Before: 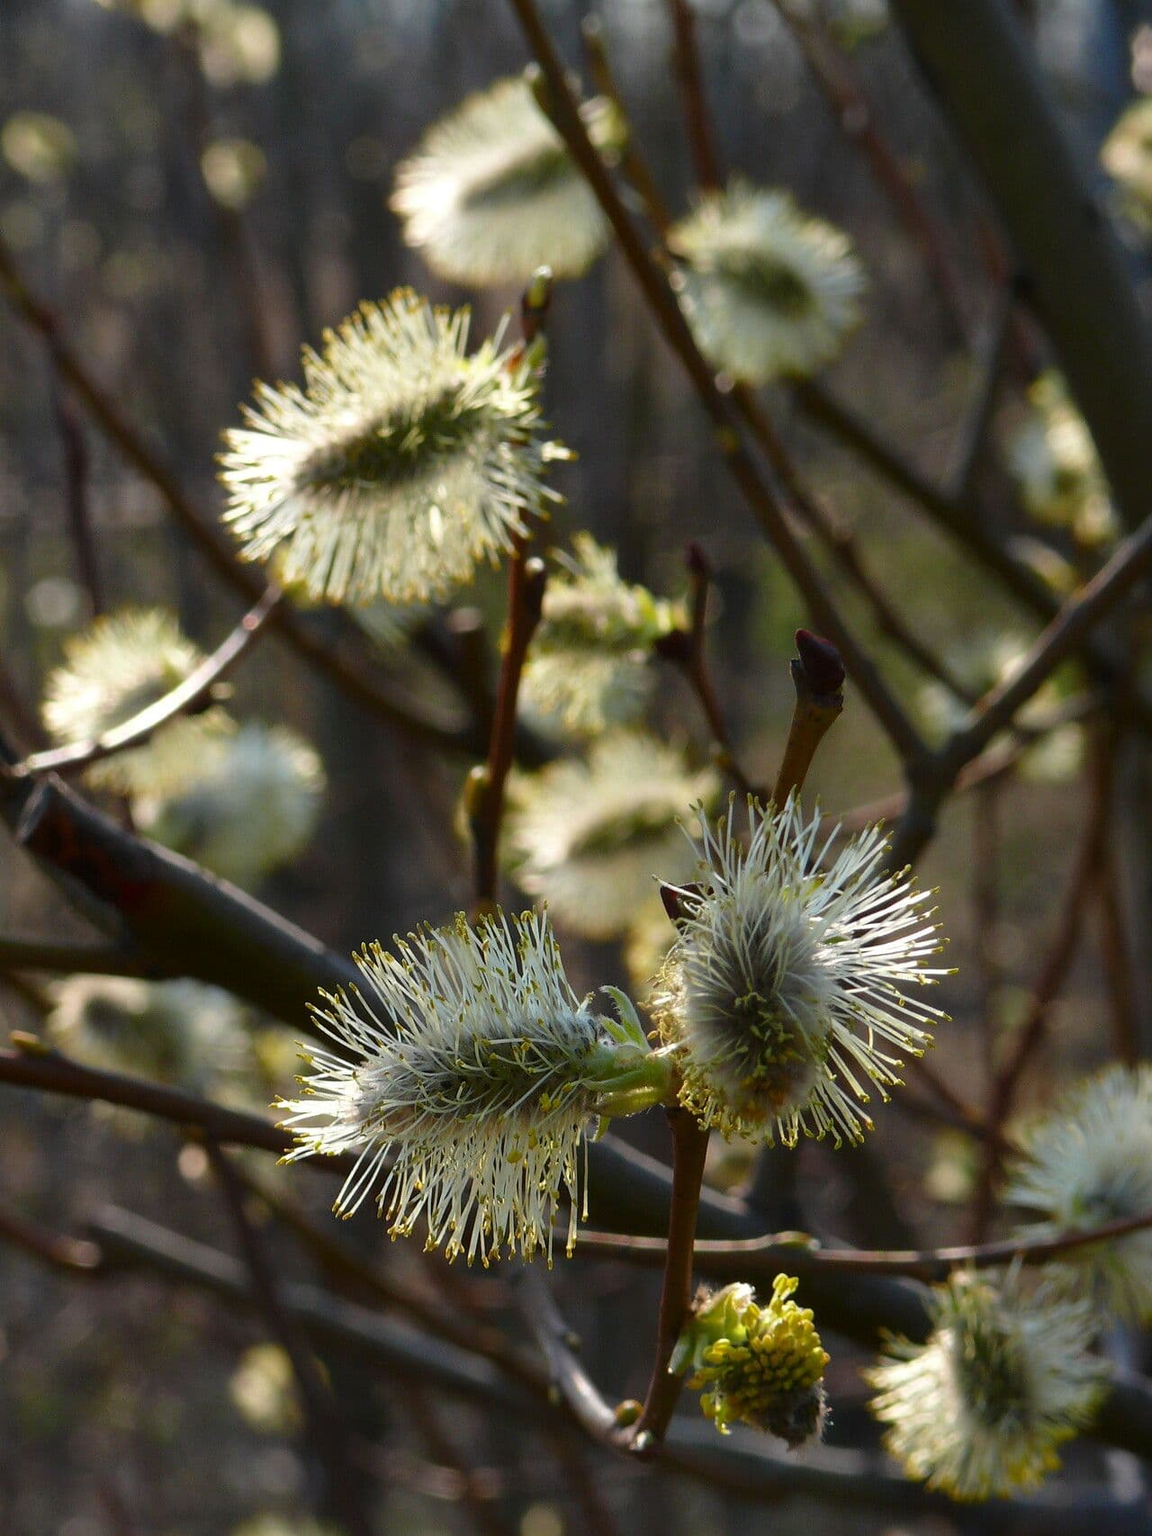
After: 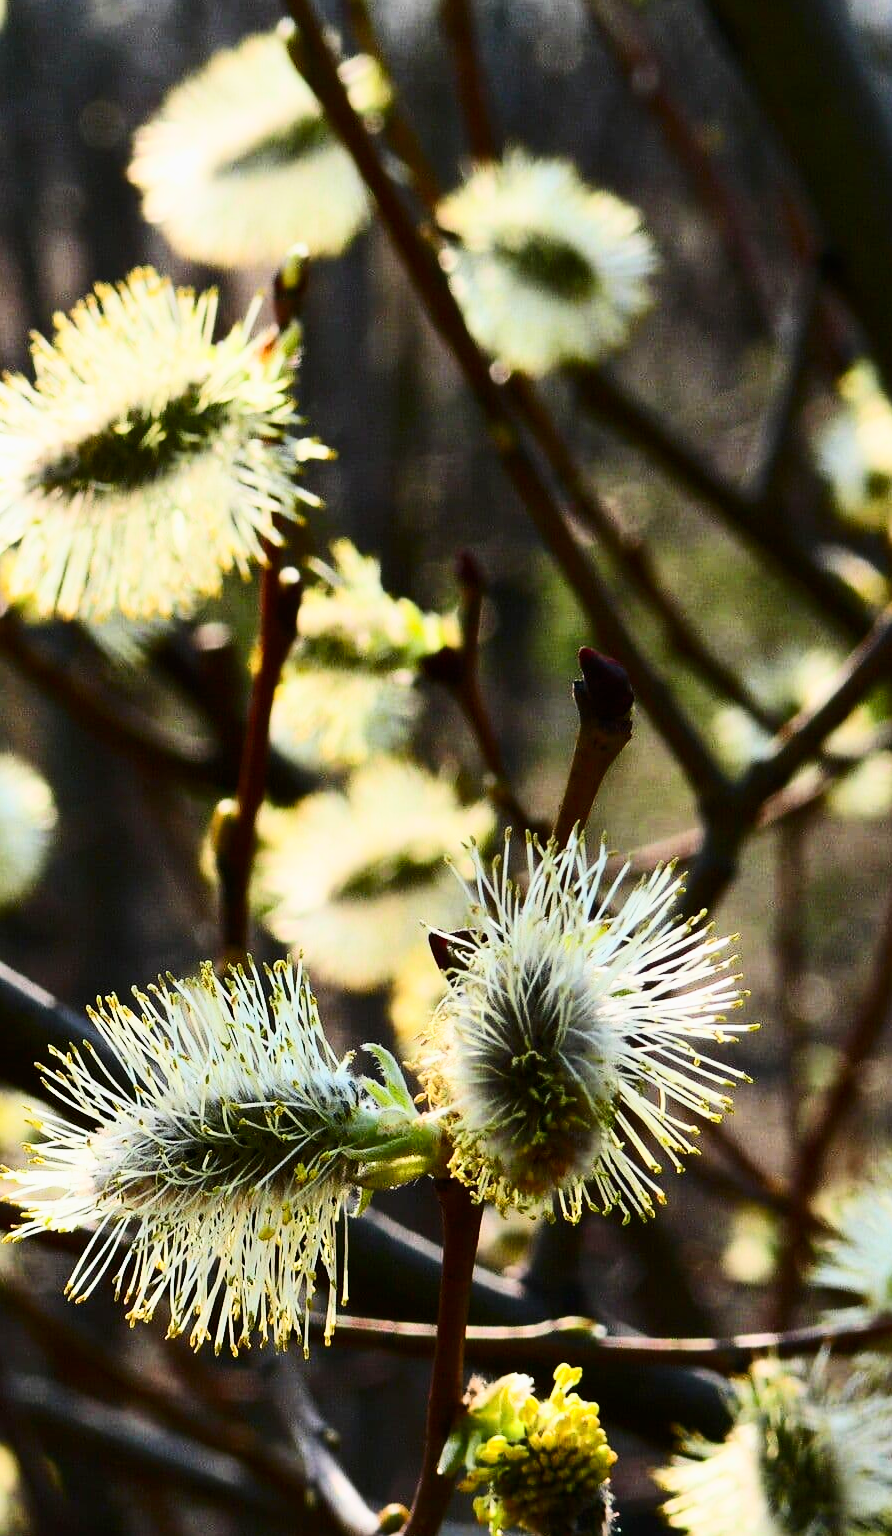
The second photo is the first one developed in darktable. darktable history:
crop and rotate: left 23.898%, top 3.092%, right 6.388%, bottom 6.906%
exposure: exposure 0.793 EV, compensate highlight preservation false
contrast brightness saturation: contrast 0.413, brightness 0.103, saturation 0.208
filmic rgb: middle gray luminance 28.99%, black relative exposure -10.36 EV, white relative exposure 5.51 EV, target black luminance 0%, hardness 3.93, latitude 2.14%, contrast 1.122, highlights saturation mix 4.27%, shadows ↔ highlights balance 15.97%, contrast in shadows safe
